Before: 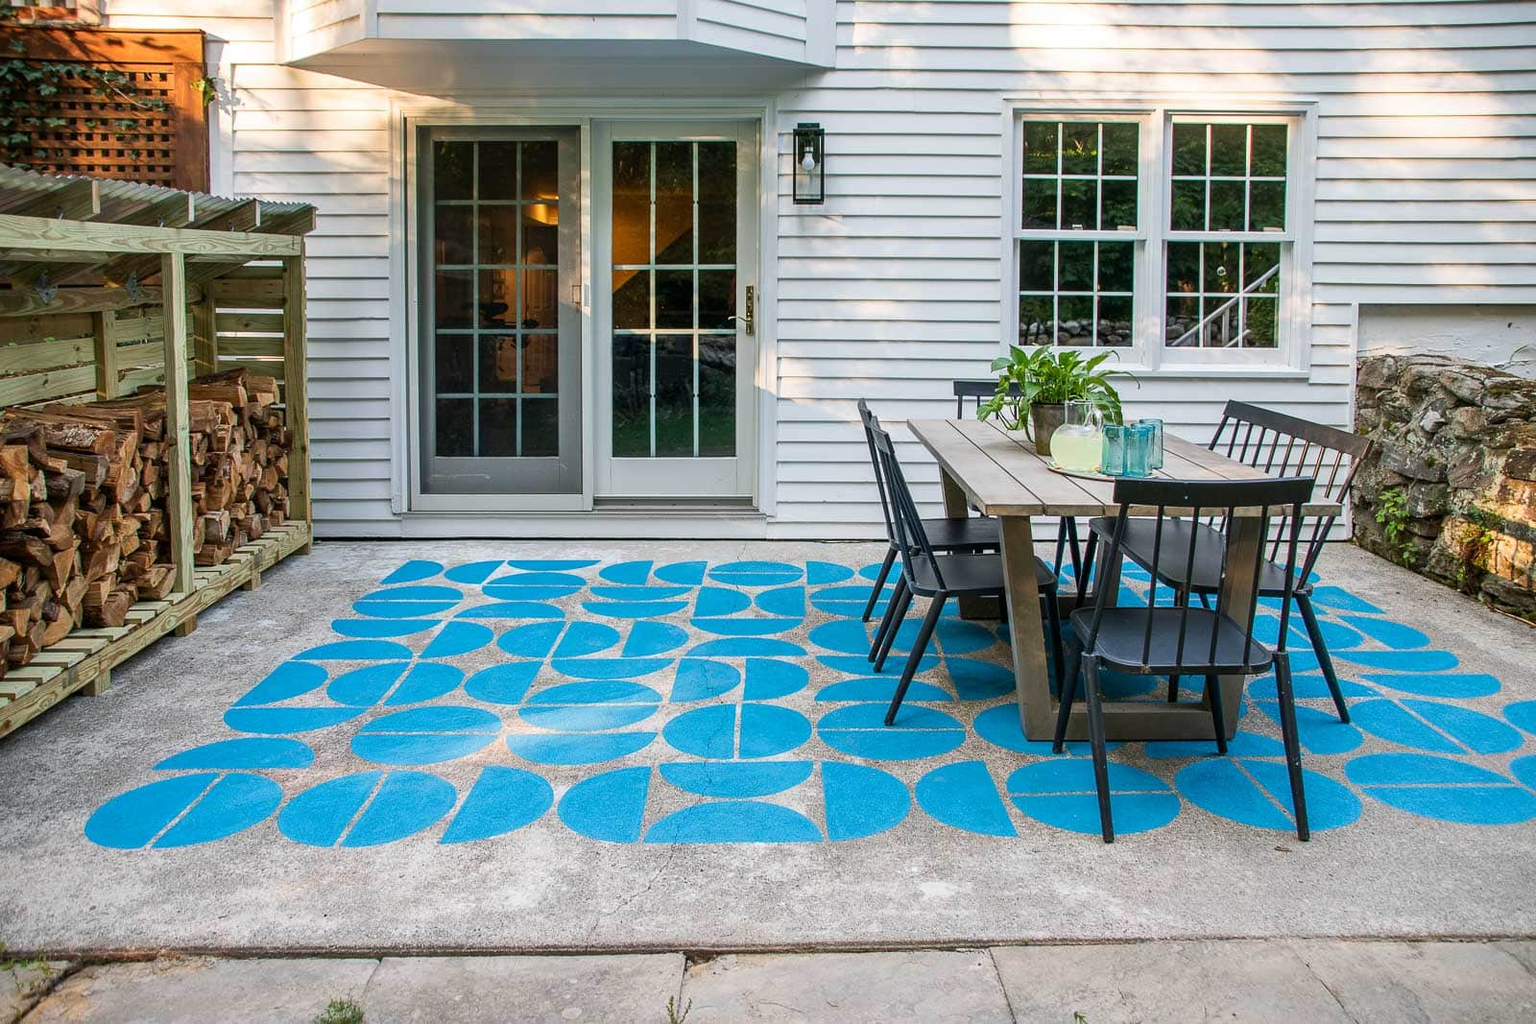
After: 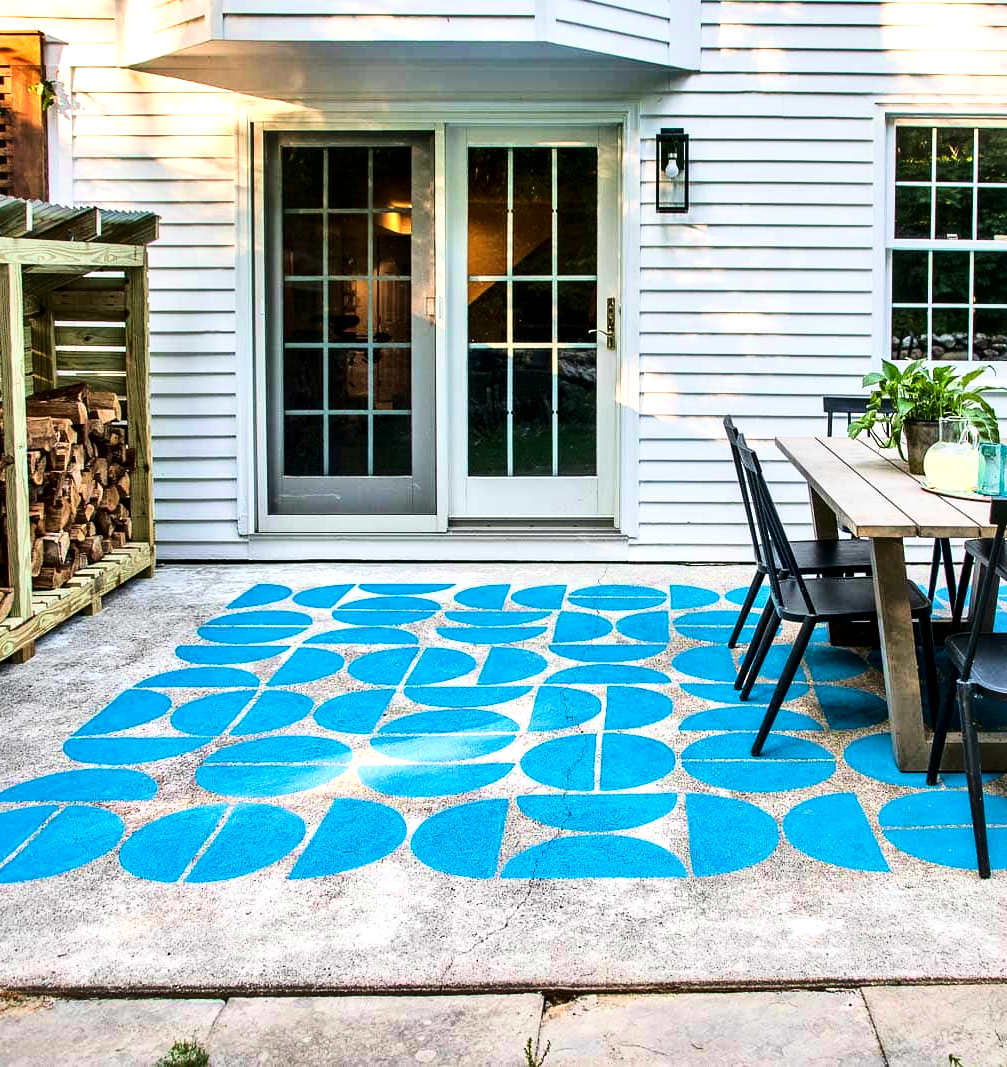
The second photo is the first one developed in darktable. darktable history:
local contrast: mode bilateral grid, contrast 24, coarseness 61, detail 152%, midtone range 0.2
velvia: on, module defaults
base curve: curves: ch0 [(0, 0) (0.04, 0.03) (0.133, 0.232) (0.448, 0.748) (0.843, 0.968) (1, 1)], preserve colors average RGB
crop: left 10.672%, right 26.386%
shadows and highlights: soften with gaussian
